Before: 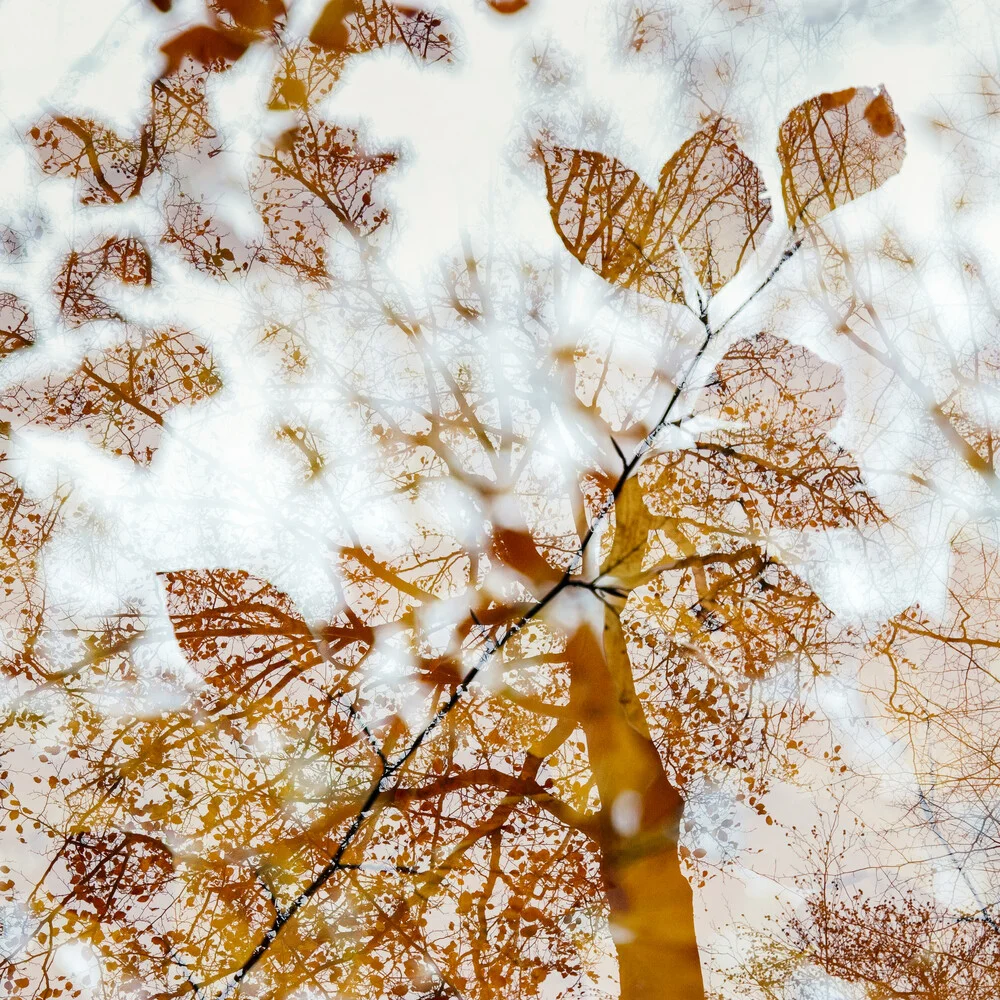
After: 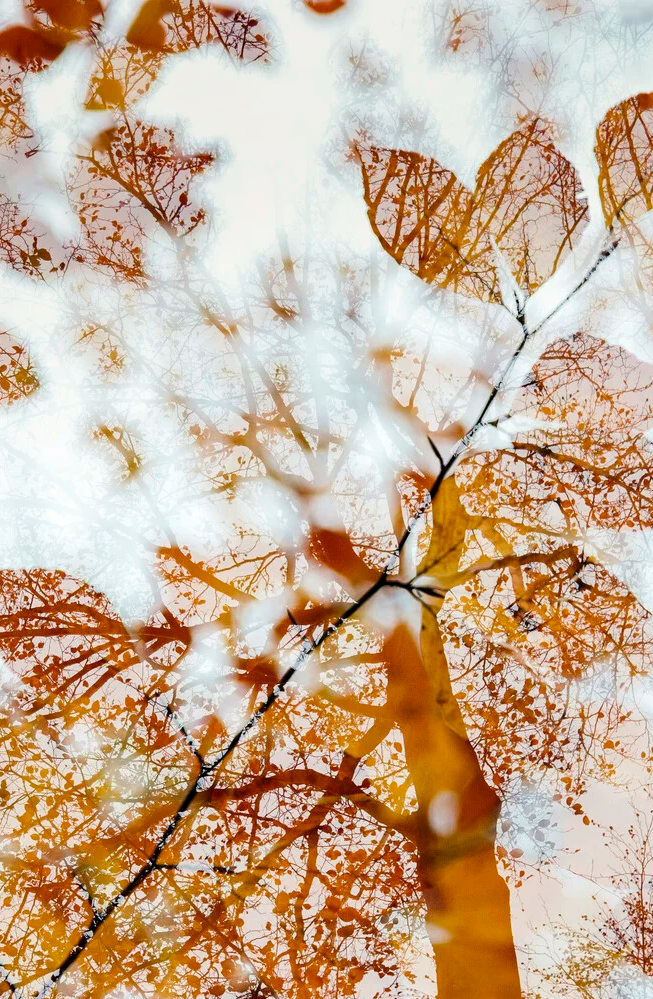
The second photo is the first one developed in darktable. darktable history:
crop and rotate: left 18.354%, right 16.28%
